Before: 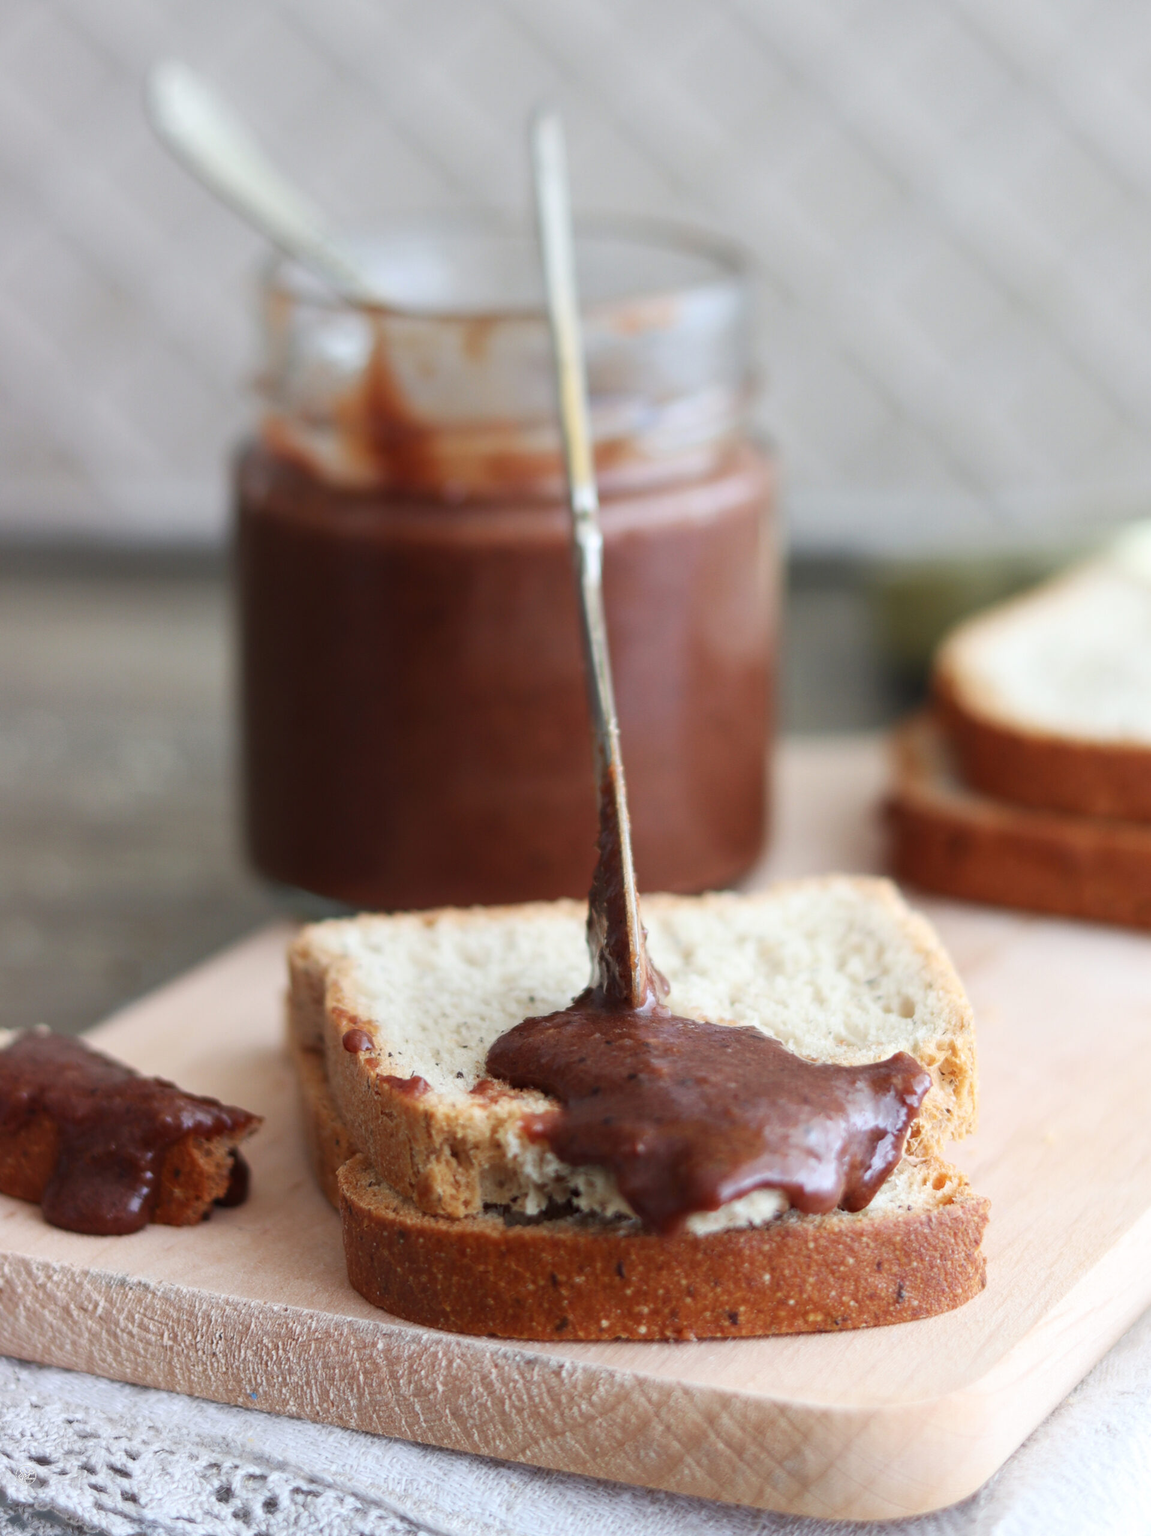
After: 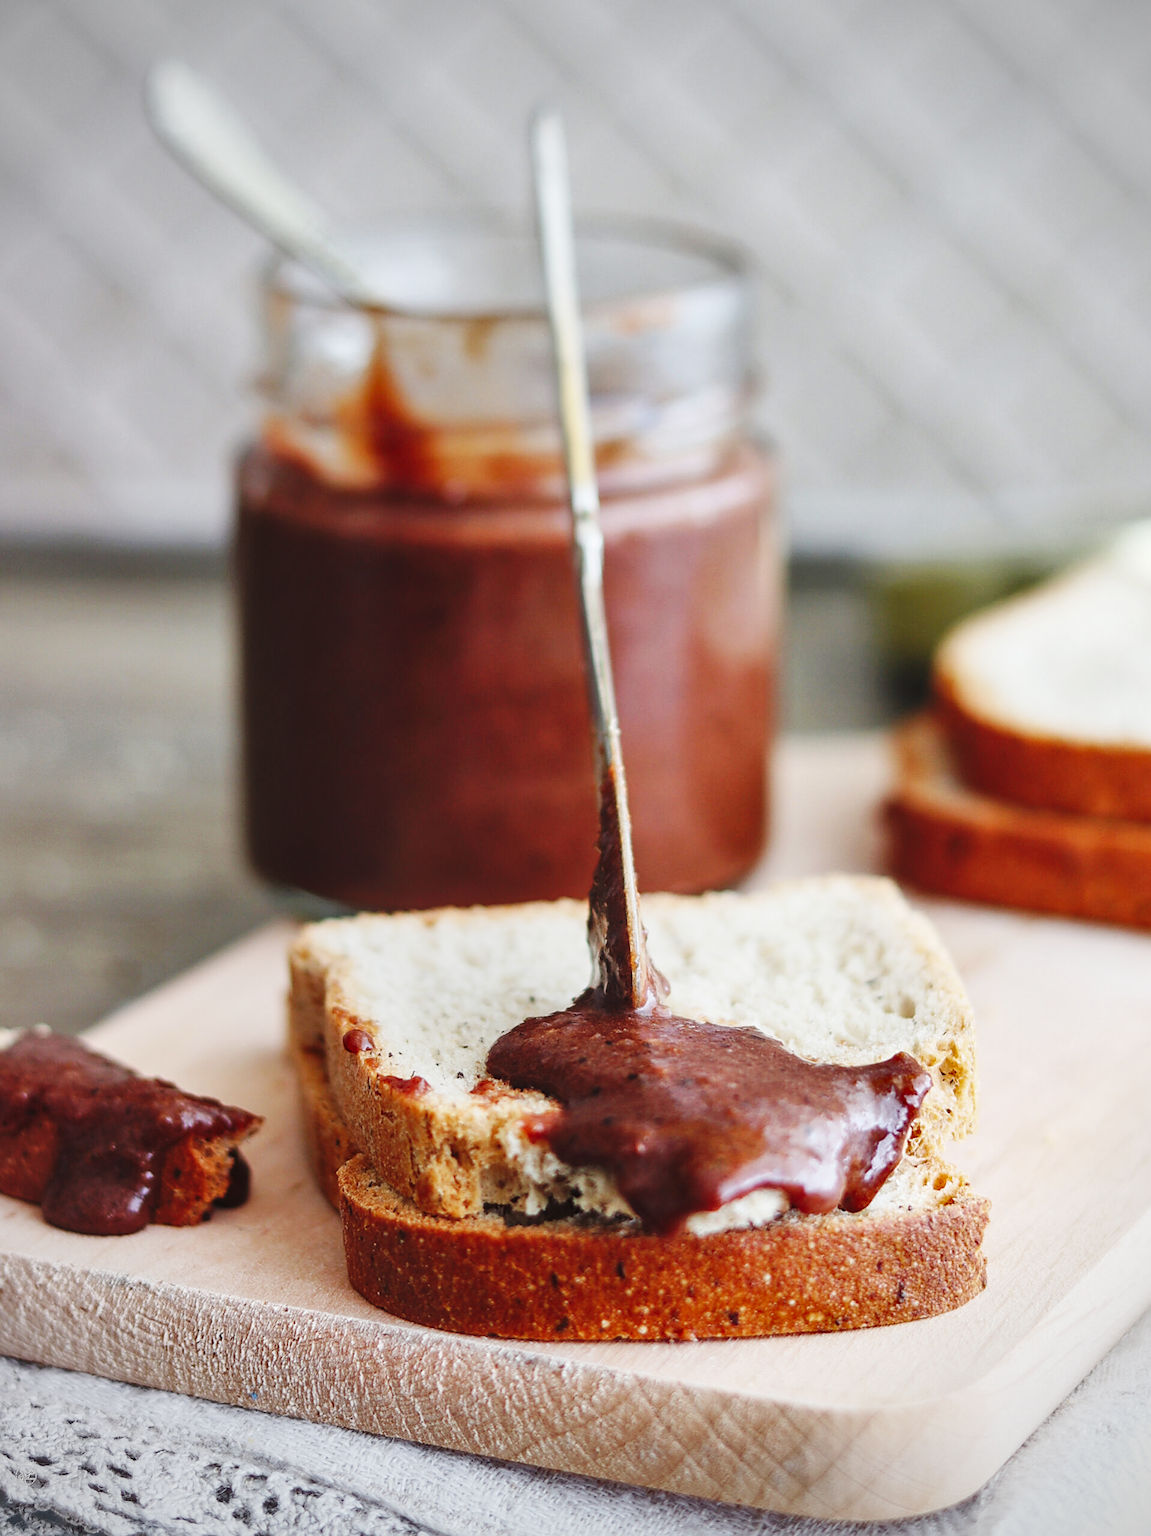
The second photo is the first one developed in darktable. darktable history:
base curve: curves: ch0 [(0, 0) (0.036, 0.025) (0.121, 0.166) (0.206, 0.329) (0.605, 0.79) (1, 1)], preserve colors none
shadows and highlights: soften with gaussian
sharpen: amount 0.575
vignetting: fall-off radius 60.65%
local contrast: detail 110%
